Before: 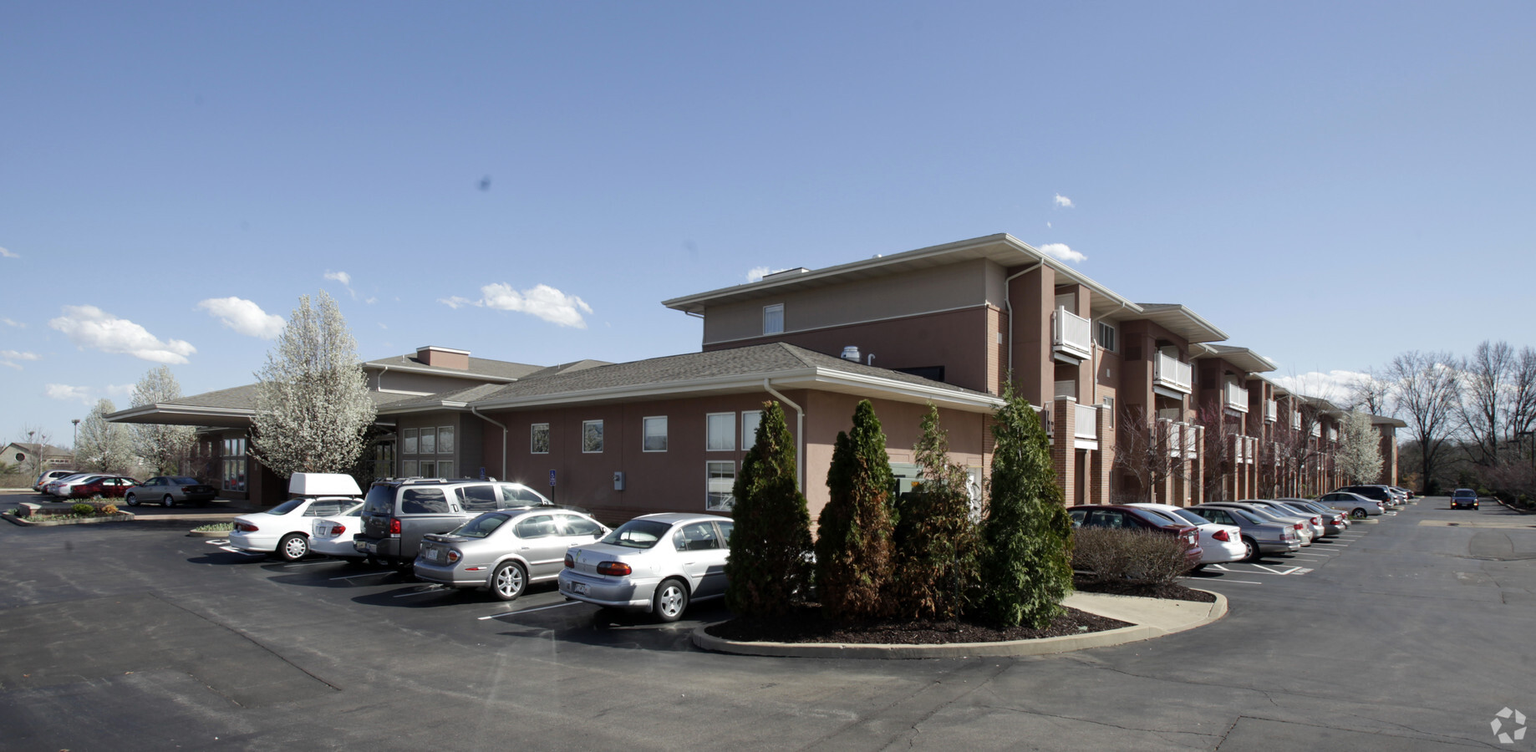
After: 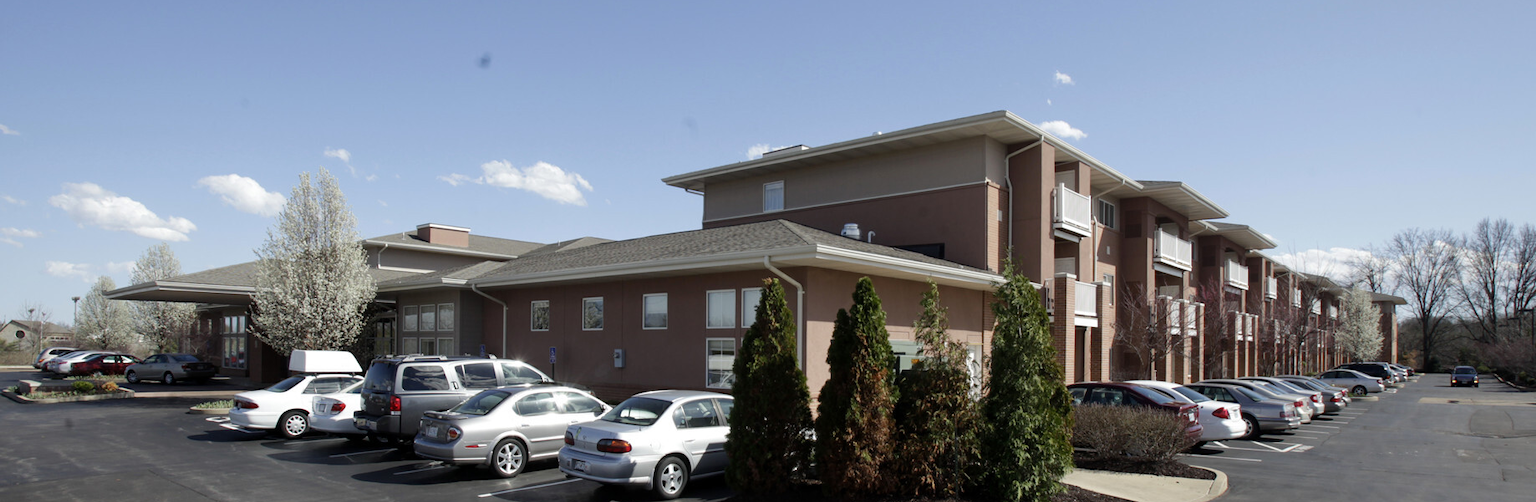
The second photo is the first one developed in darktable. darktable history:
crop: top 16.43%, bottom 16.768%
